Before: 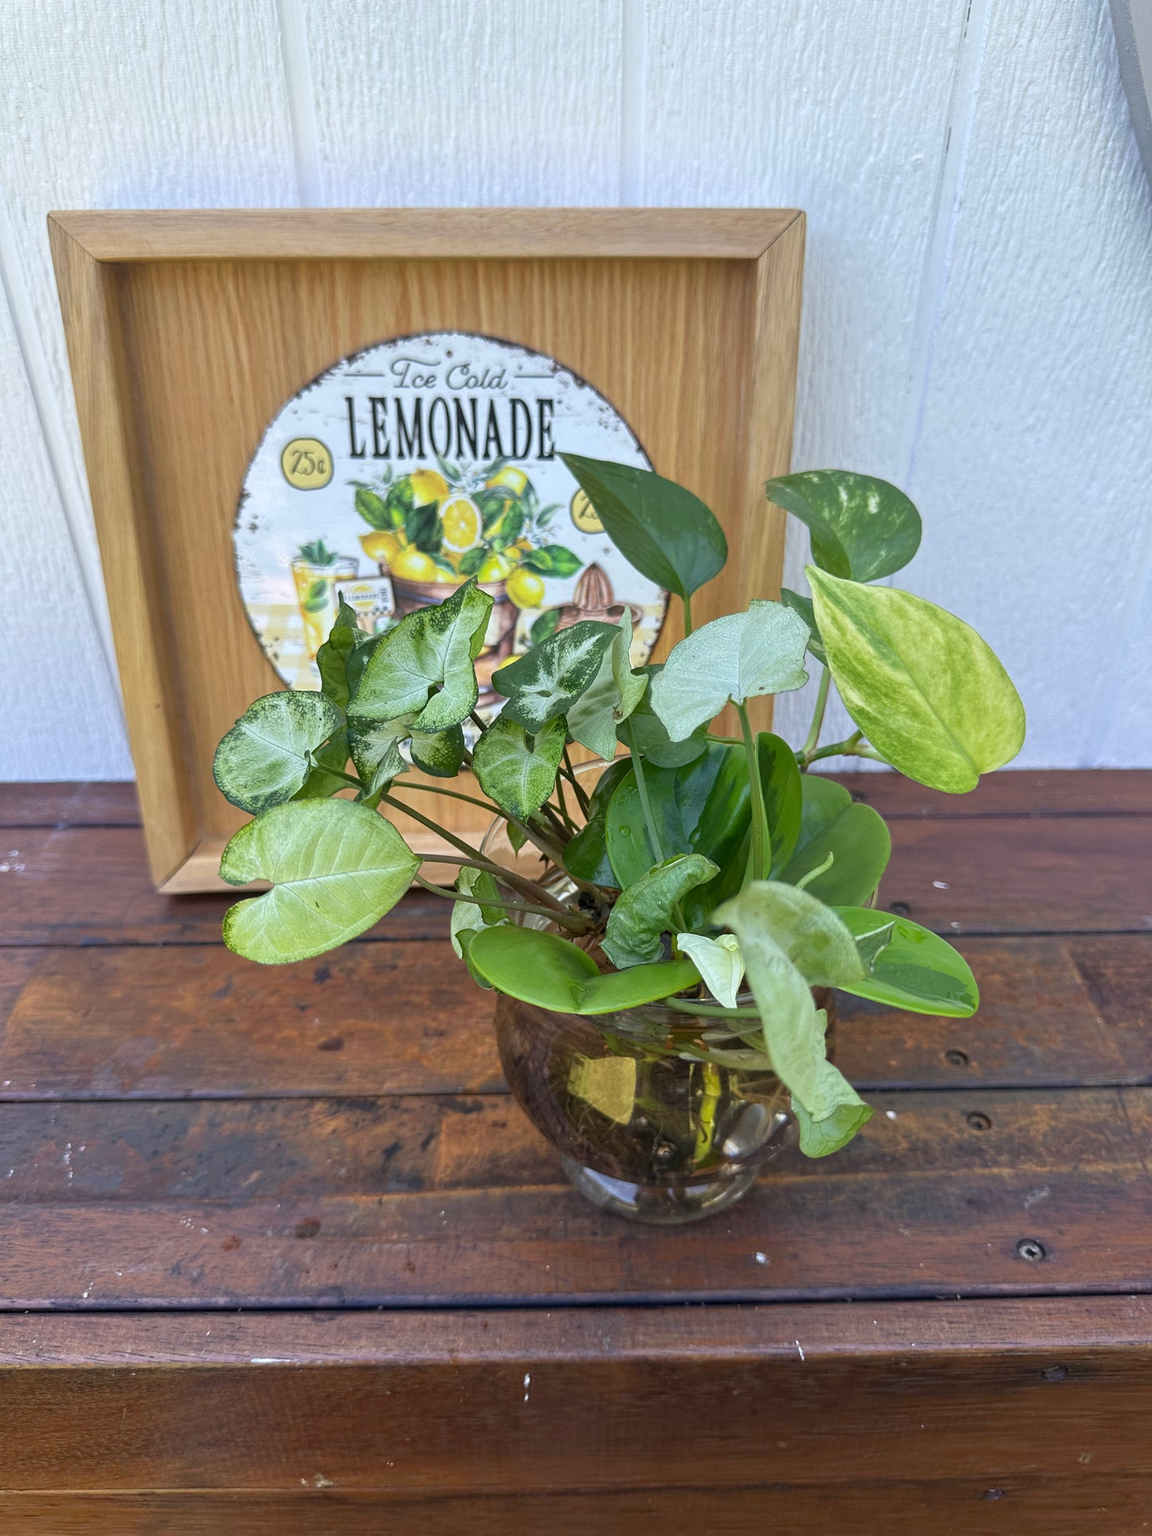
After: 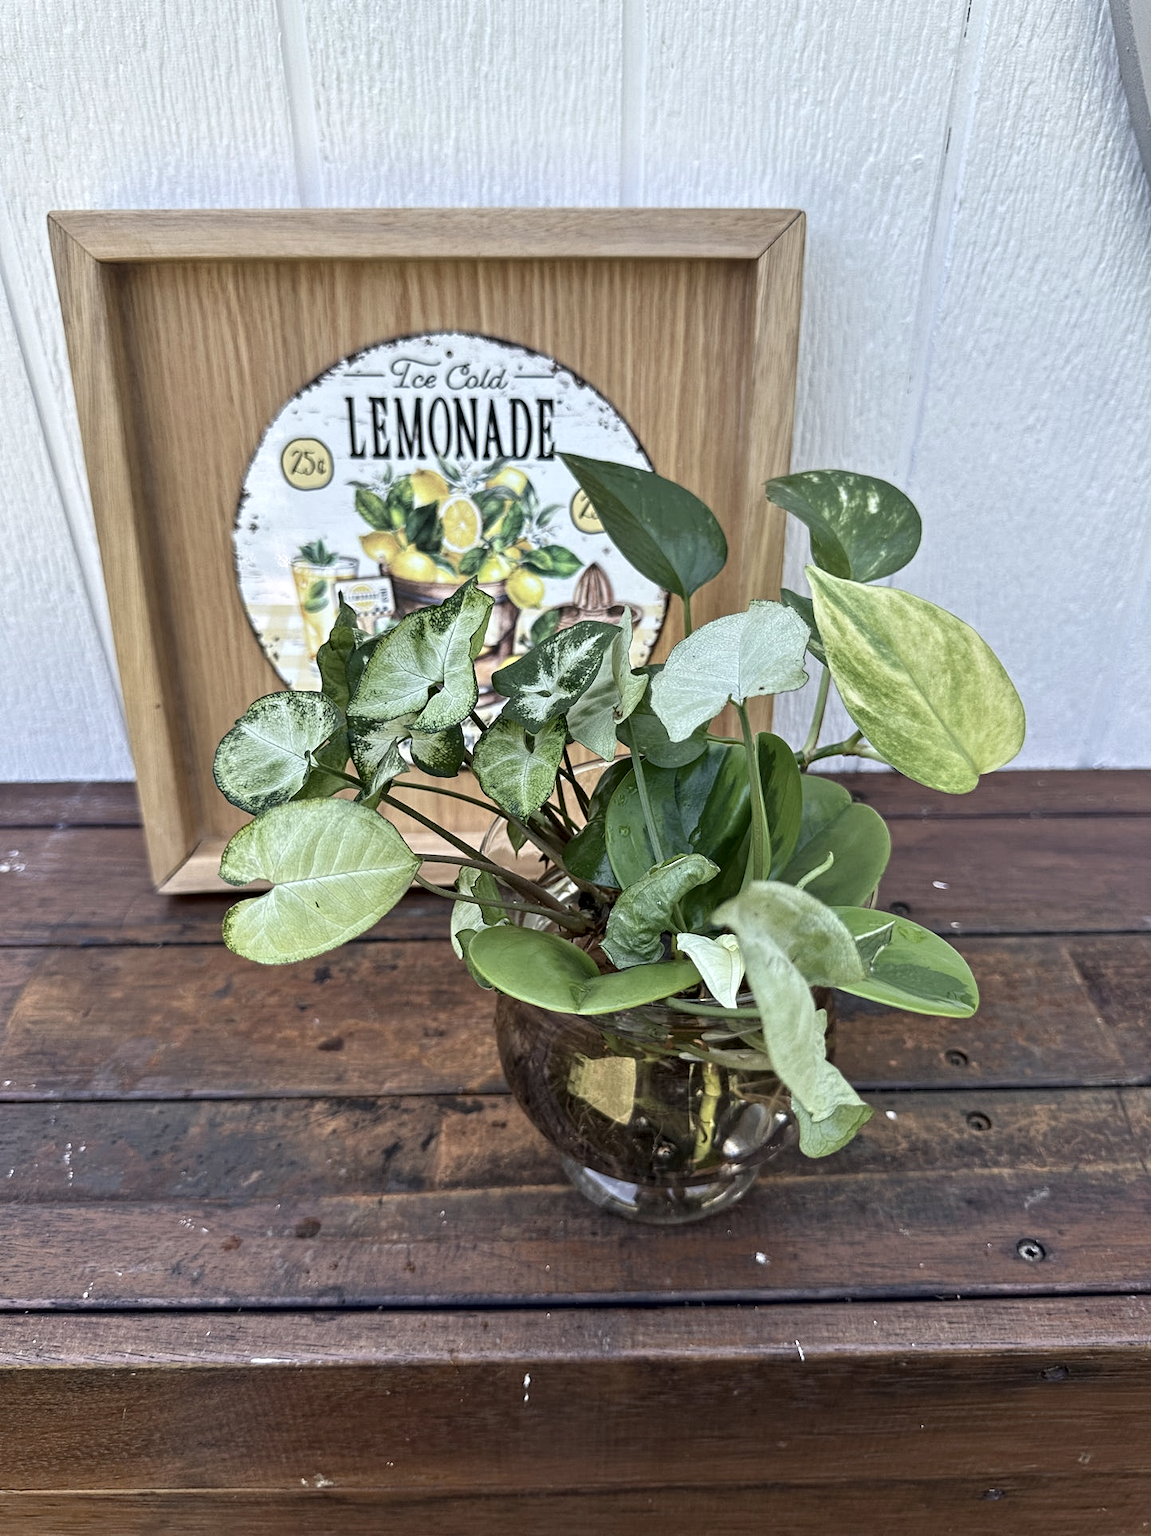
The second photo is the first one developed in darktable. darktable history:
contrast brightness saturation: contrast 0.1, saturation -0.36
contrast equalizer: y [[0.51, 0.537, 0.559, 0.574, 0.599, 0.618], [0.5 ×6], [0.5 ×6], [0 ×6], [0 ×6]]
